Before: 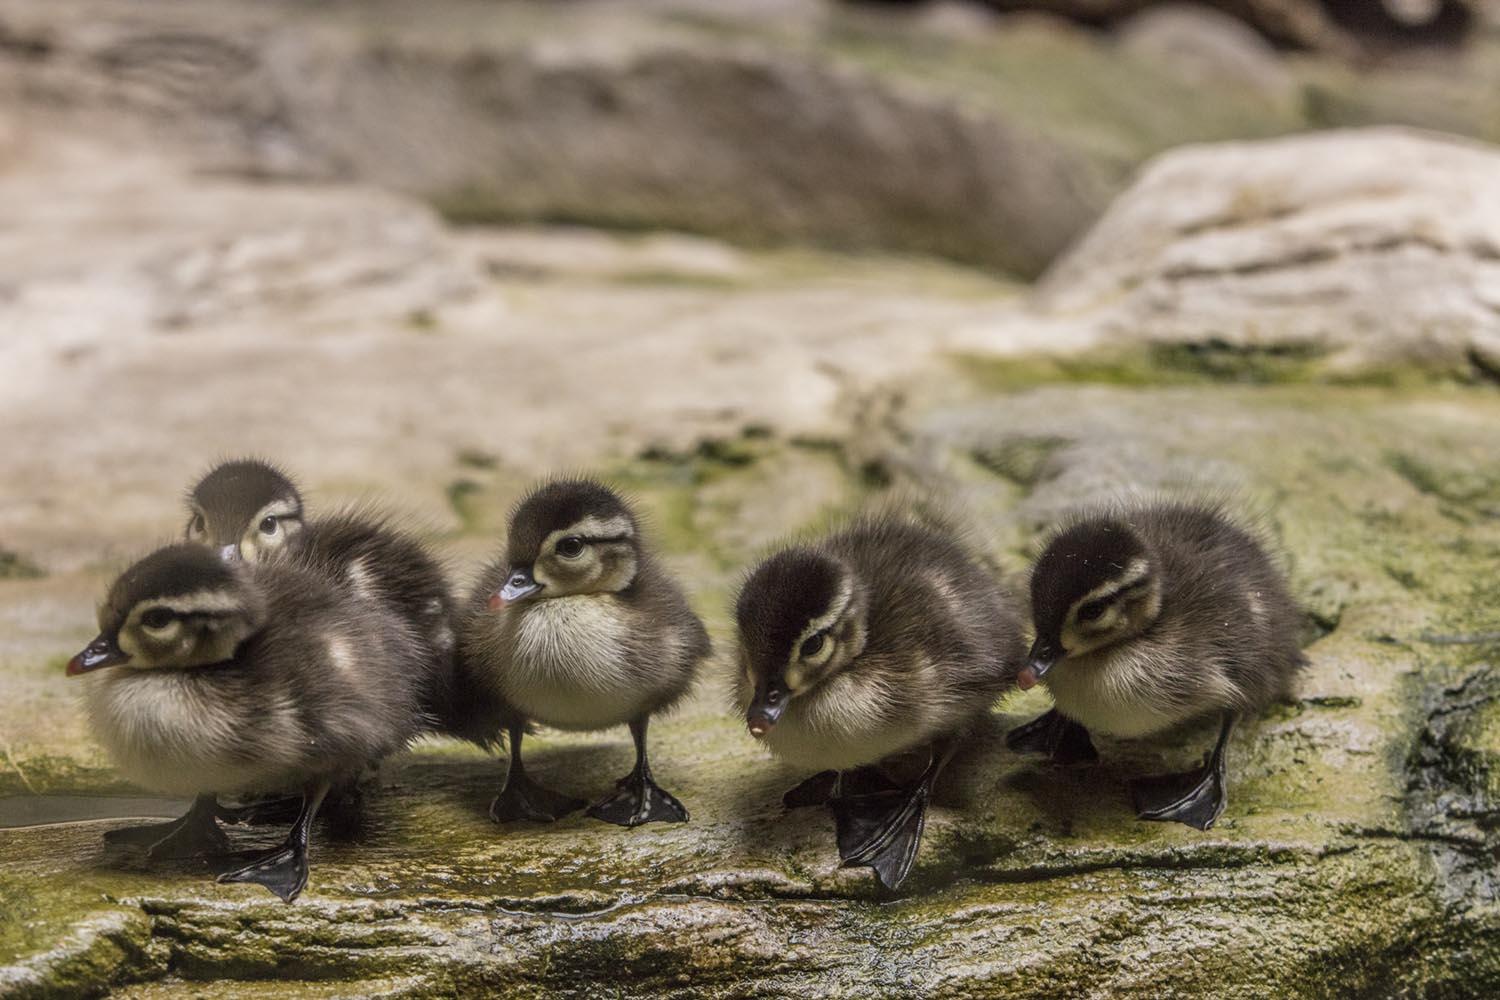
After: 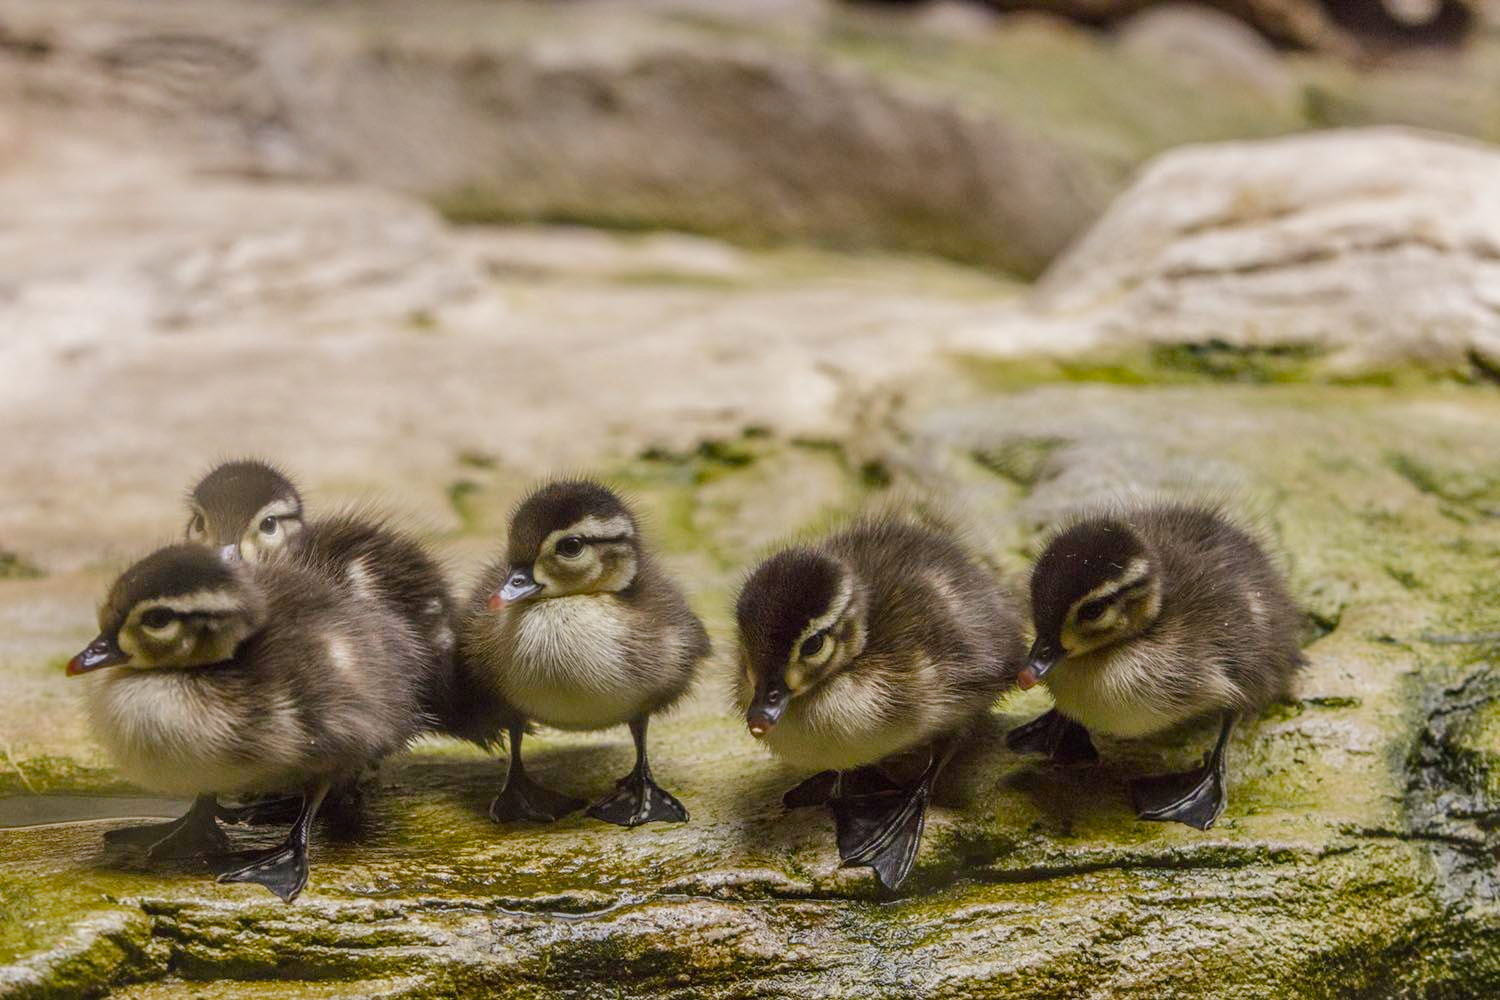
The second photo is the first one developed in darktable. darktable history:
color balance rgb: perceptual saturation grading › global saturation 20%, perceptual saturation grading › highlights -25.72%, perceptual saturation grading › shadows 49.561%, perceptual brilliance grading › mid-tones 9.754%, perceptual brilliance grading › shadows 14.592%
